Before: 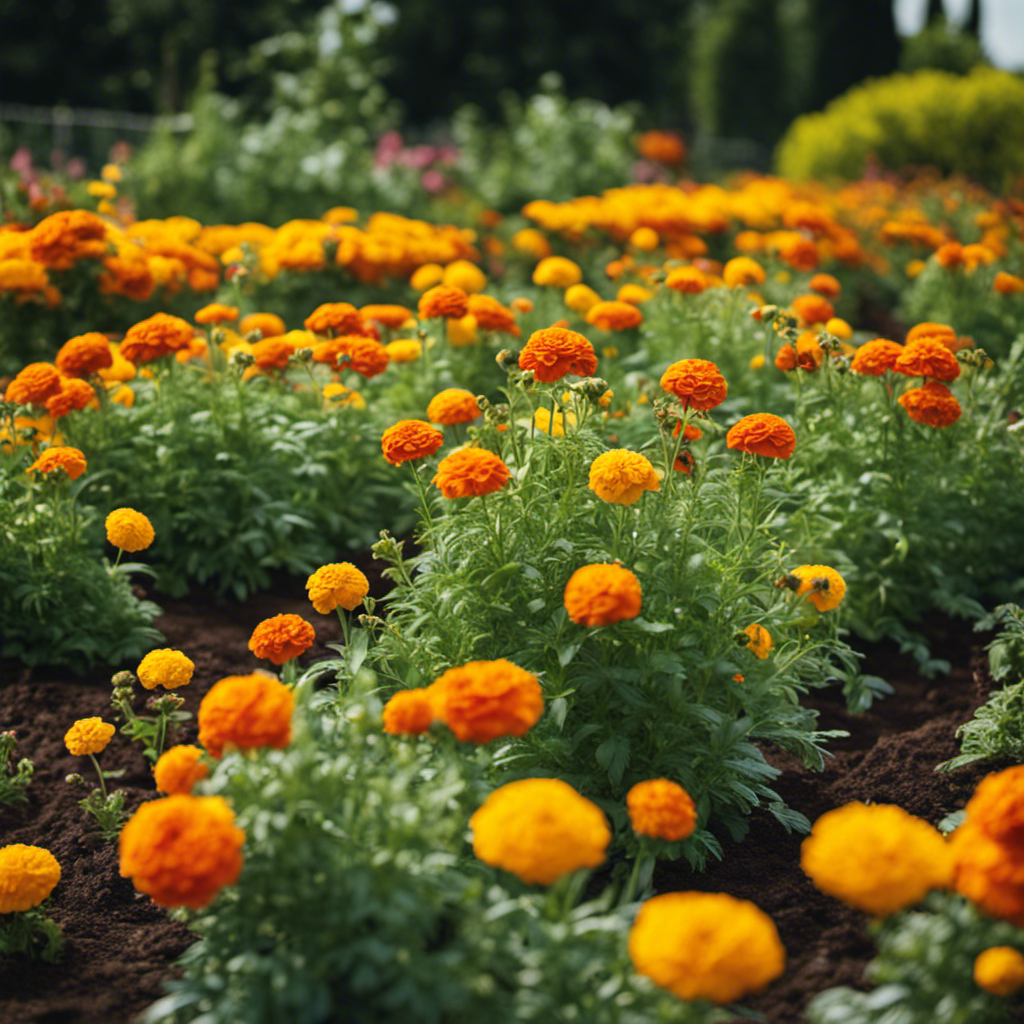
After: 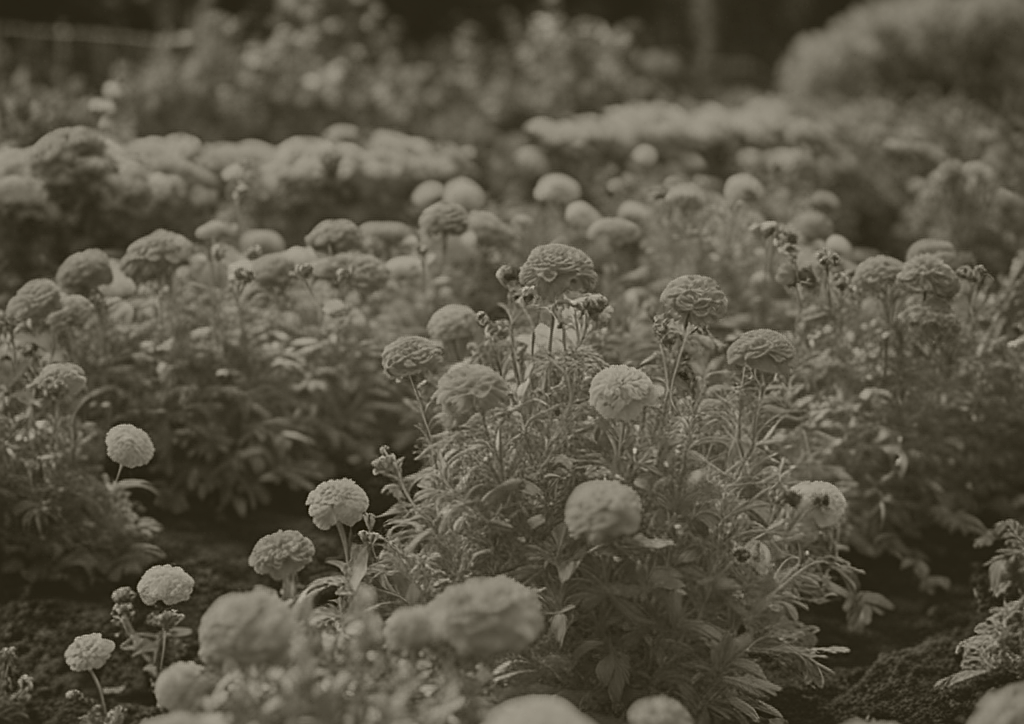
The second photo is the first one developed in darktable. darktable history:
crop and rotate: top 8.293%, bottom 20.996%
colorize: hue 41.44°, saturation 22%, source mix 60%, lightness 10.61%
sharpen: on, module defaults
